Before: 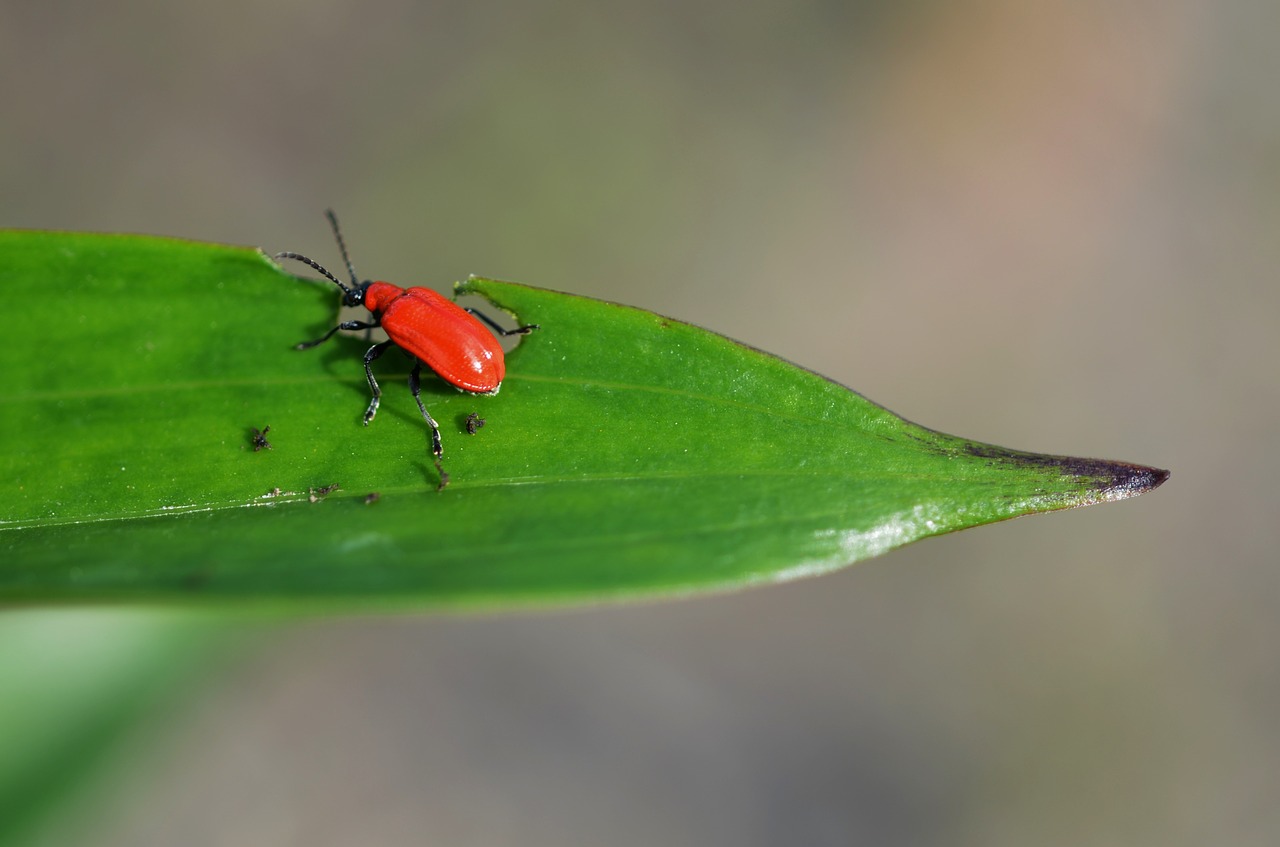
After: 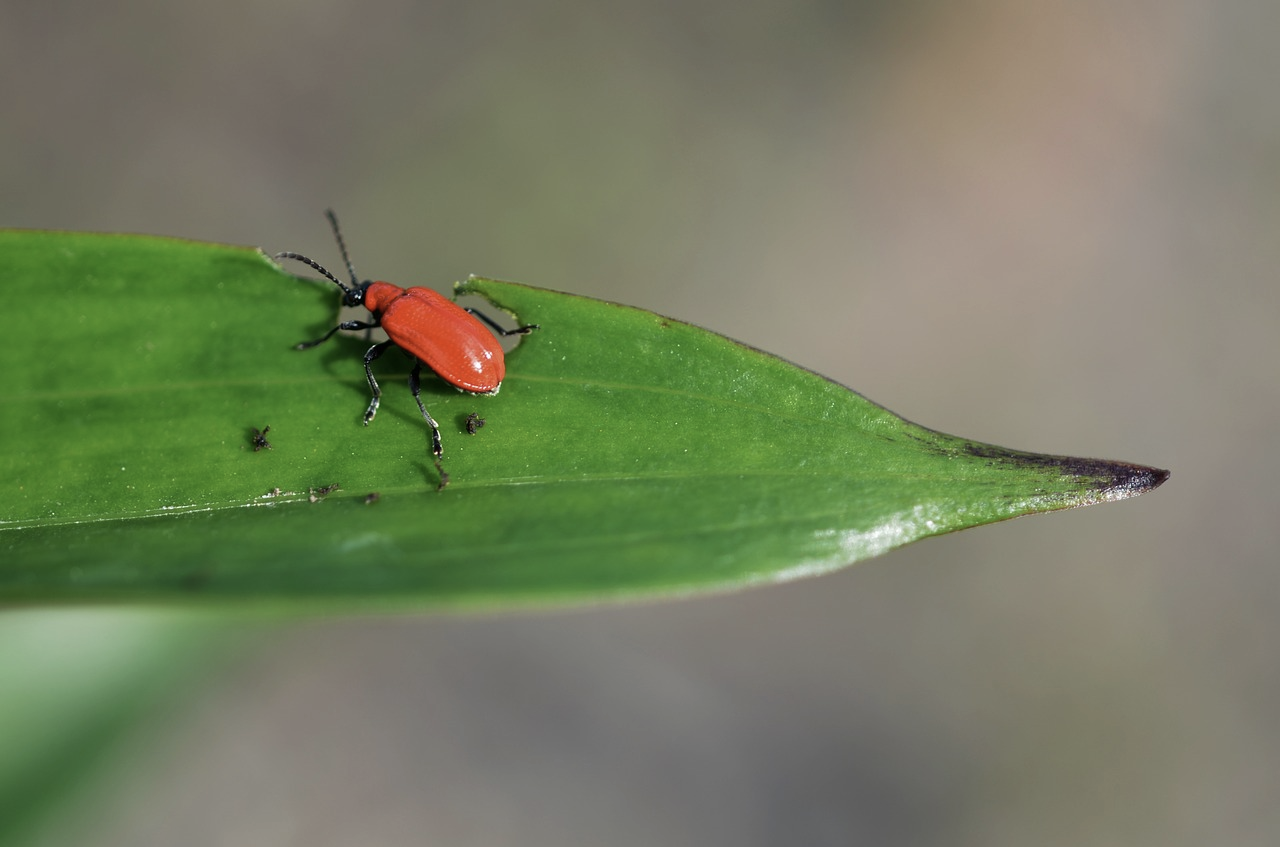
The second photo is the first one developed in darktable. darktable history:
contrast brightness saturation: contrast 0.056, brightness -0.015, saturation -0.248
